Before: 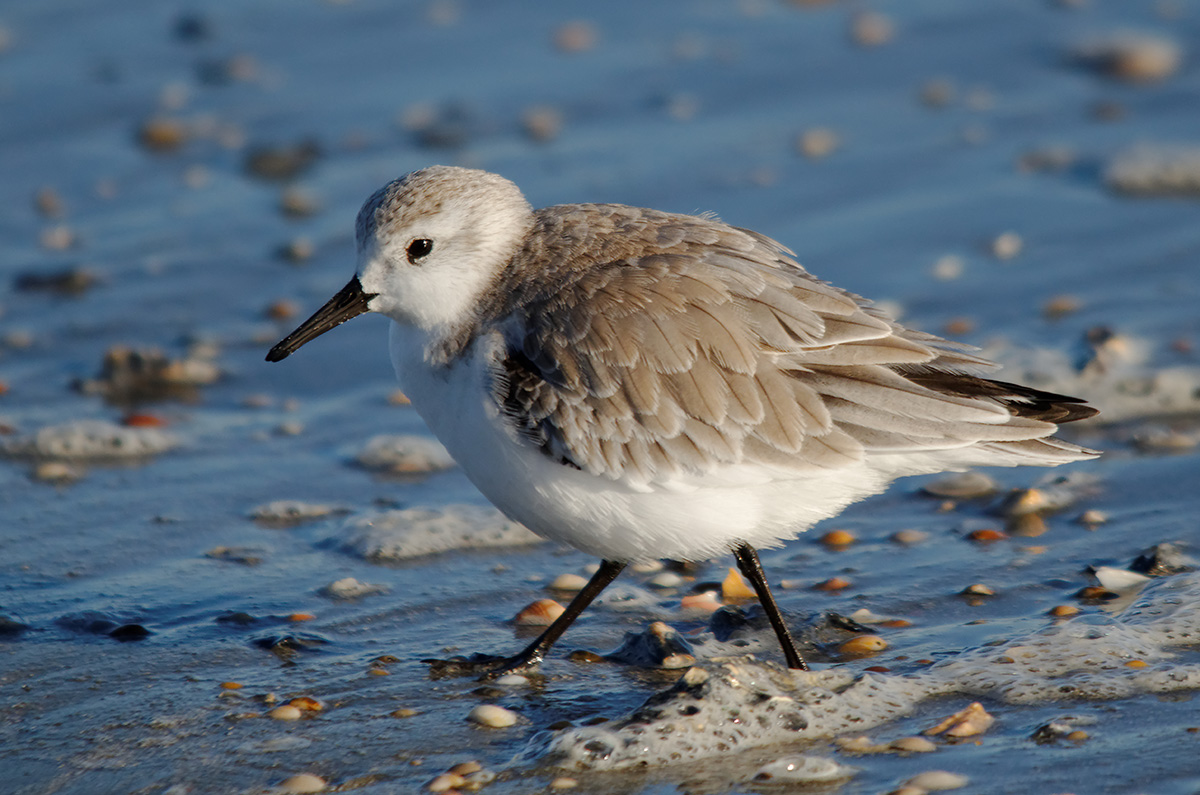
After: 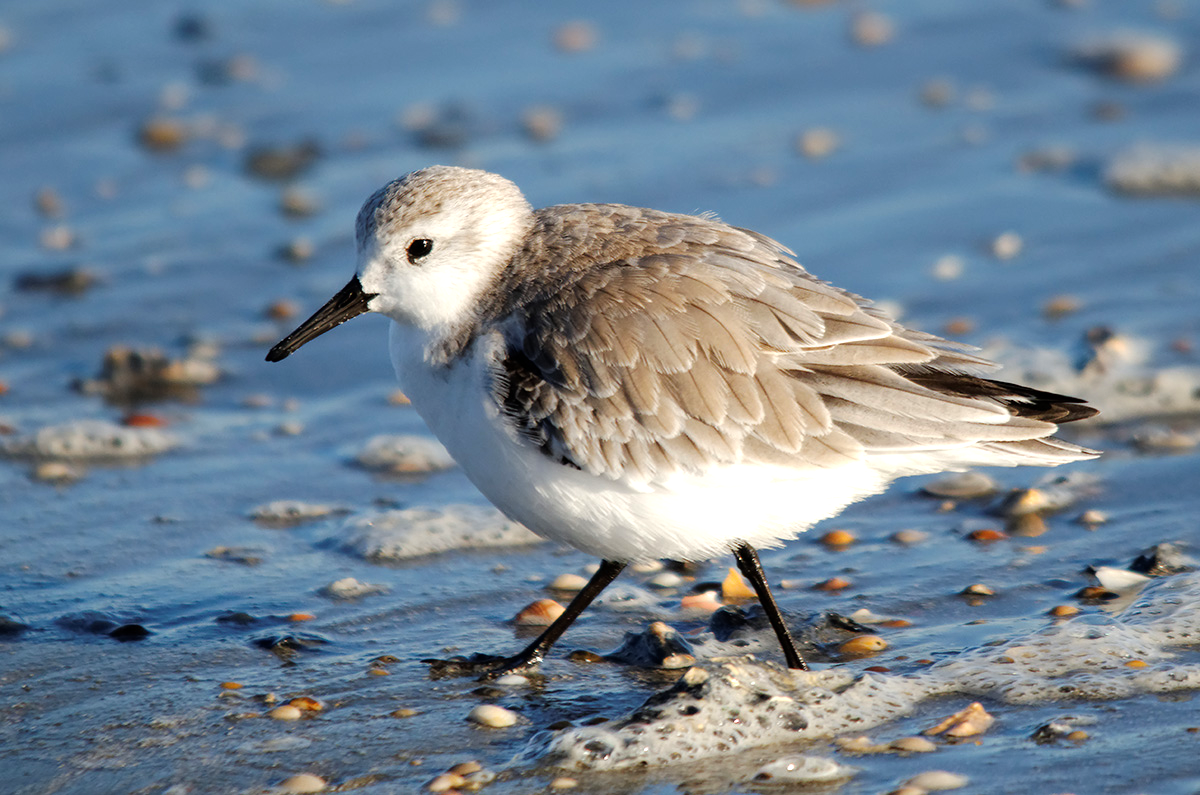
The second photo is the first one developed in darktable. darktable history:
tone equalizer: -8 EV -0.747 EV, -7 EV -0.692 EV, -6 EV -0.623 EV, -5 EV -0.368 EV, -3 EV 0.402 EV, -2 EV 0.6 EV, -1 EV 0.674 EV, +0 EV 0.734 EV
